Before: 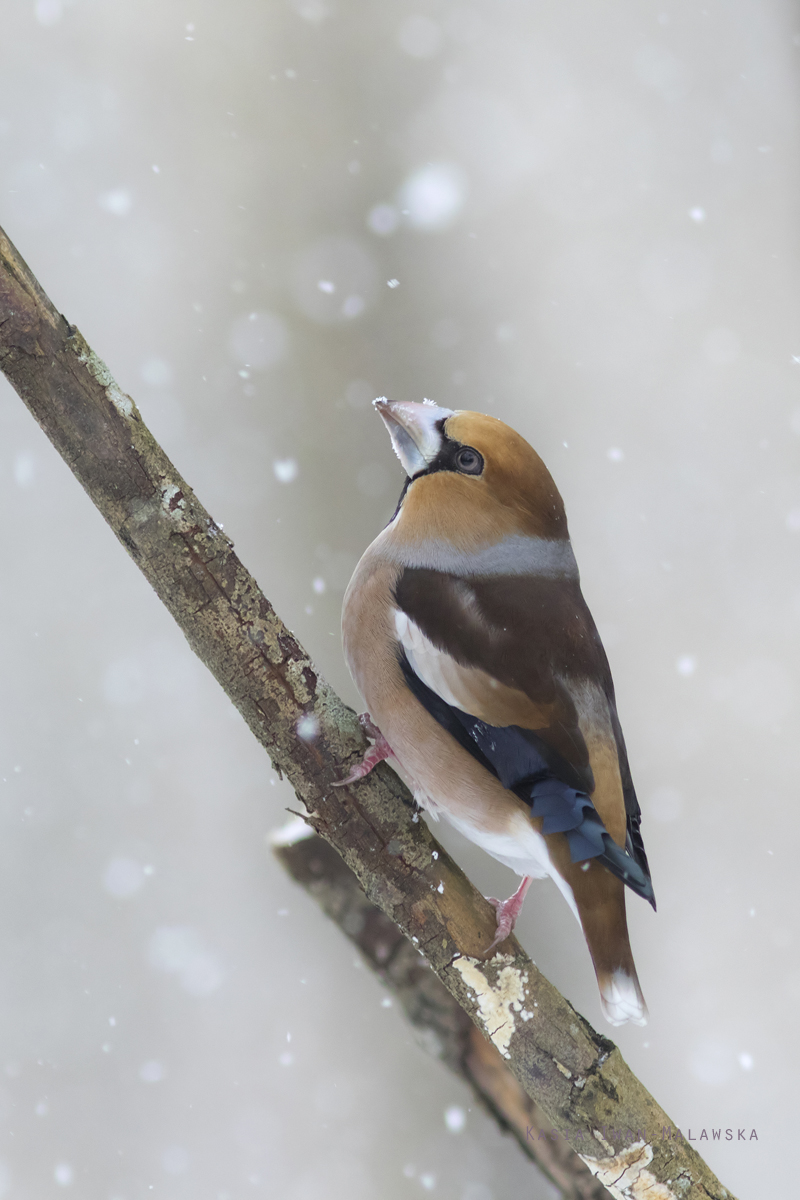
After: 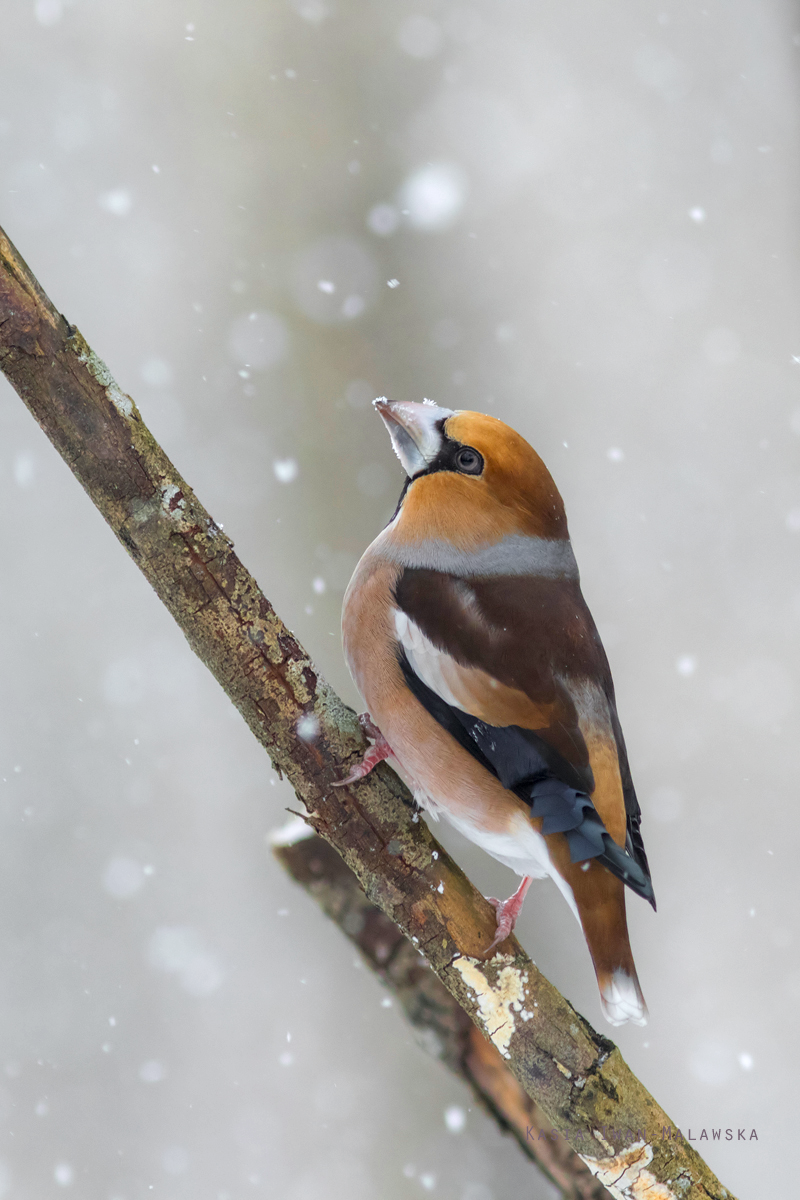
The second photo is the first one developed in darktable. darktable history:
local contrast: on, module defaults
shadows and highlights: shadows 37.27, highlights -28.18, soften with gaussian
color zones: curves: ch0 [(0, 0.511) (0.143, 0.531) (0.286, 0.56) (0.429, 0.5) (0.571, 0.5) (0.714, 0.5) (0.857, 0.5) (1, 0.5)]; ch1 [(0, 0.525) (0.143, 0.705) (0.286, 0.715) (0.429, 0.35) (0.571, 0.35) (0.714, 0.35) (0.857, 0.4) (1, 0.4)]; ch2 [(0, 0.572) (0.143, 0.512) (0.286, 0.473) (0.429, 0.45) (0.571, 0.5) (0.714, 0.5) (0.857, 0.518) (1, 0.518)]
